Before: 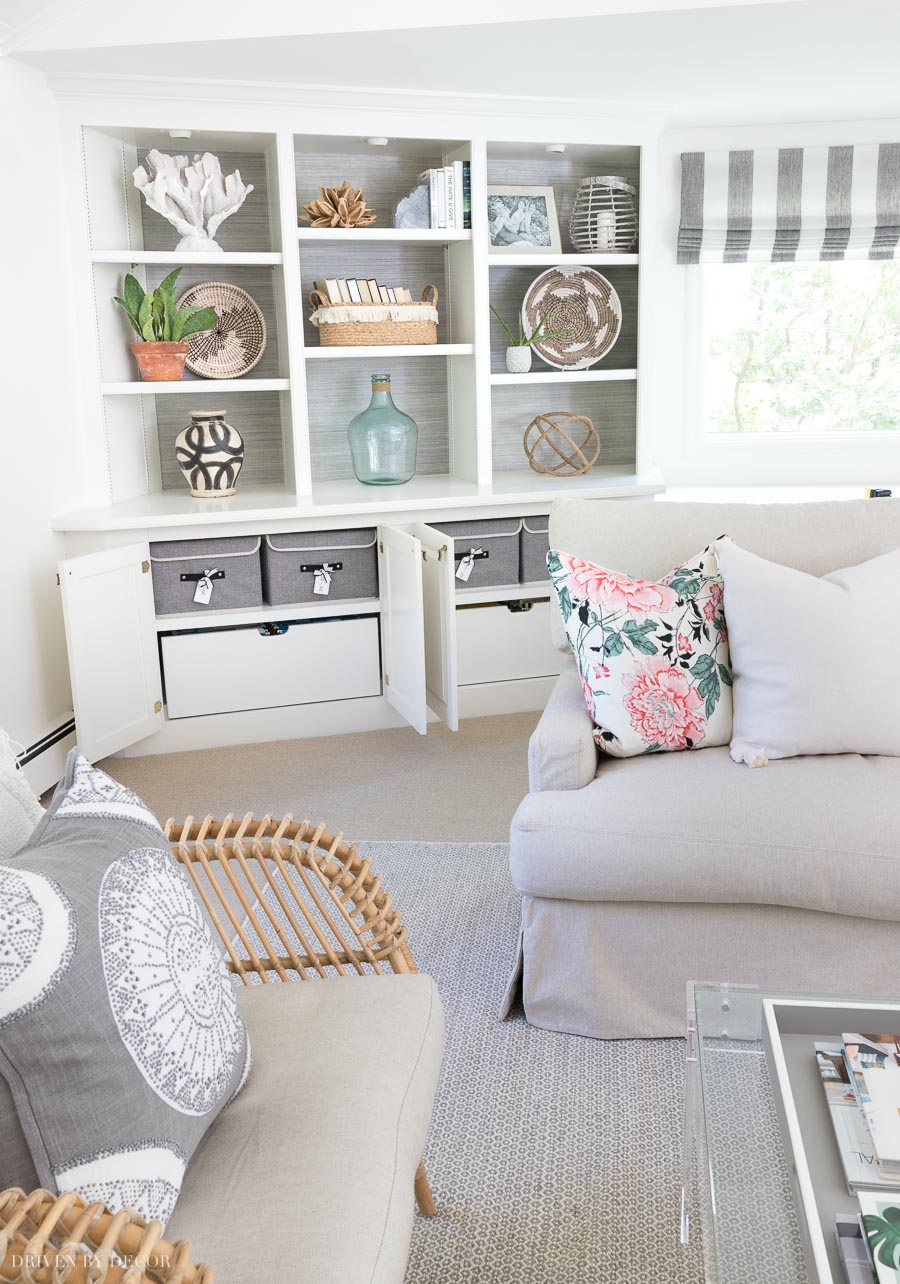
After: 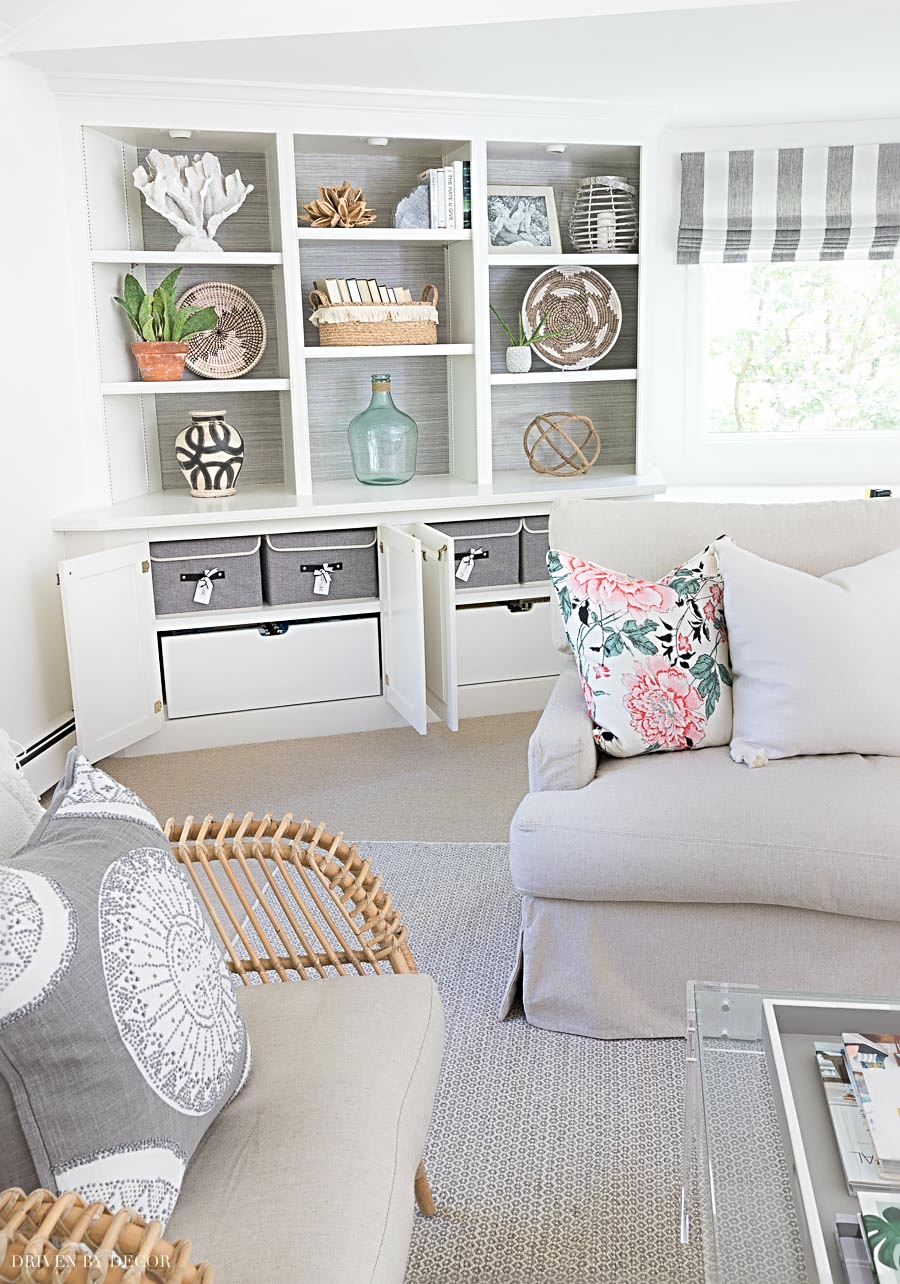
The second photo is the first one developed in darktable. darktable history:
contrast equalizer: octaves 7, y [[0.5, 0.488, 0.462, 0.461, 0.491, 0.5], [0.5 ×6], [0.5 ×6], [0 ×6], [0 ×6]]
sharpen: radius 3.955
tone curve: curves: ch0 [(0, 0) (0.003, 0.003) (0.011, 0.011) (0.025, 0.025) (0.044, 0.044) (0.069, 0.069) (0.1, 0.099) (0.136, 0.135) (0.177, 0.177) (0.224, 0.224) (0.277, 0.276) (0.335, 0.334) (0.399, 0.398) (0.468, 0.467) (0.543, 0.547) (0.623, 0.626) (0.709, 0.712) (0.801, 0.802) (0.898, 0.898) (1, 1)], preserve colors none
